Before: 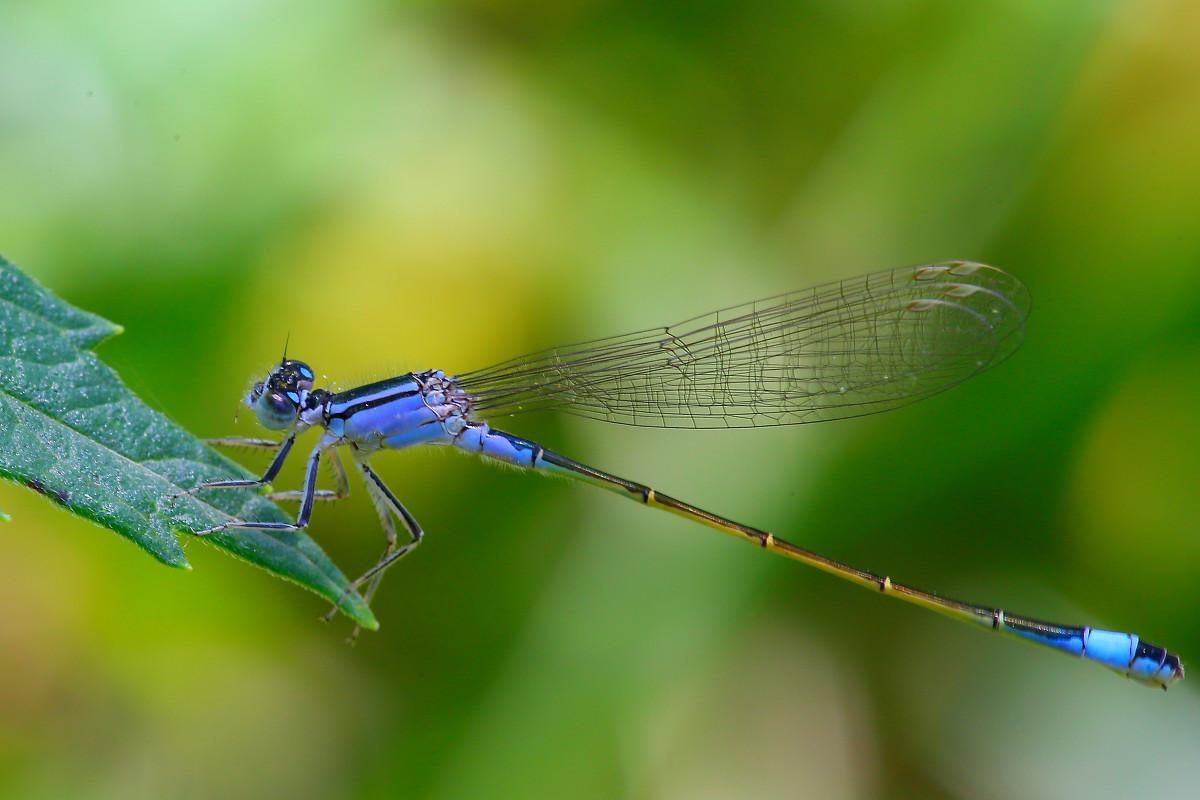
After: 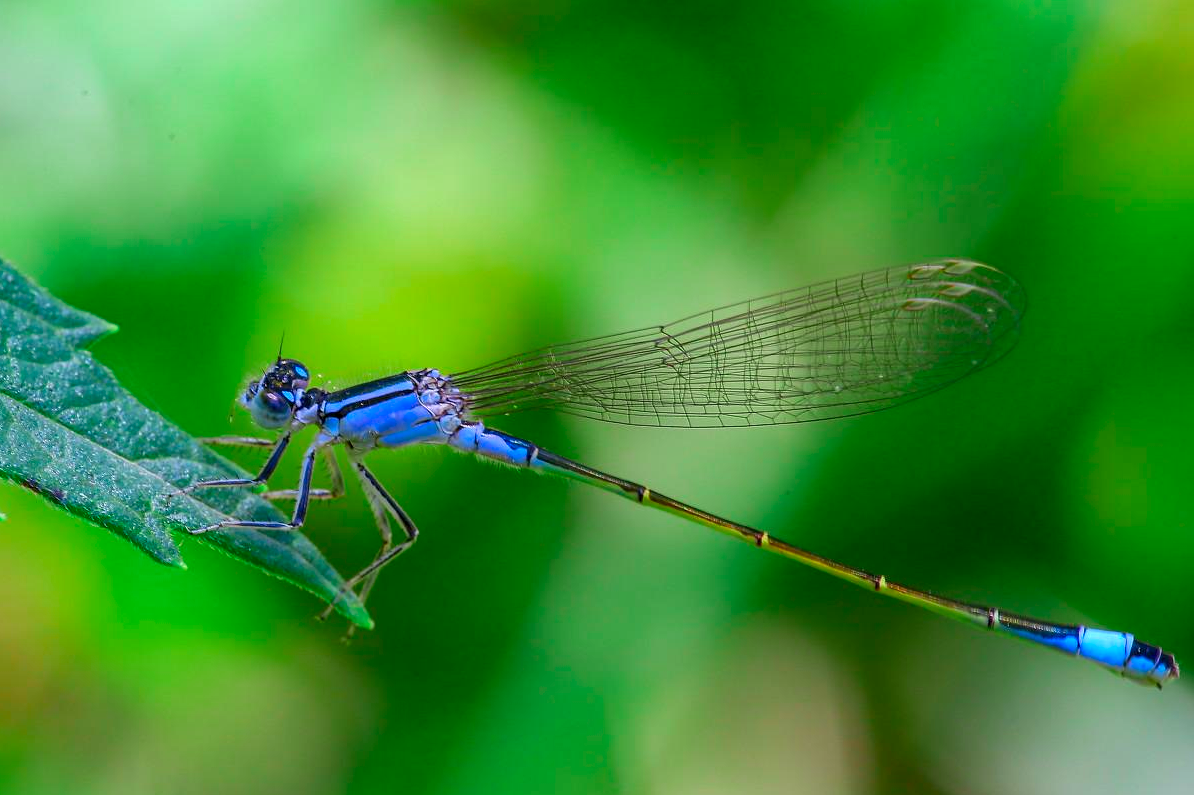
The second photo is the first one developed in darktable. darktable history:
local contrast: on, module defaults
crop and rotate: left 0.451%, top 0.203%, bottom 0.33%
color correction: highlights b* -0.006, saturation 1.3
color zones: curves: ch2 [(0, 0.5) (0.143, 0.517) (0.286, 0.571) (0.429, 0.522) (0.571, 0.5) (0.714, 0.5) (0.857, 0.5) (1, 0.5)]
